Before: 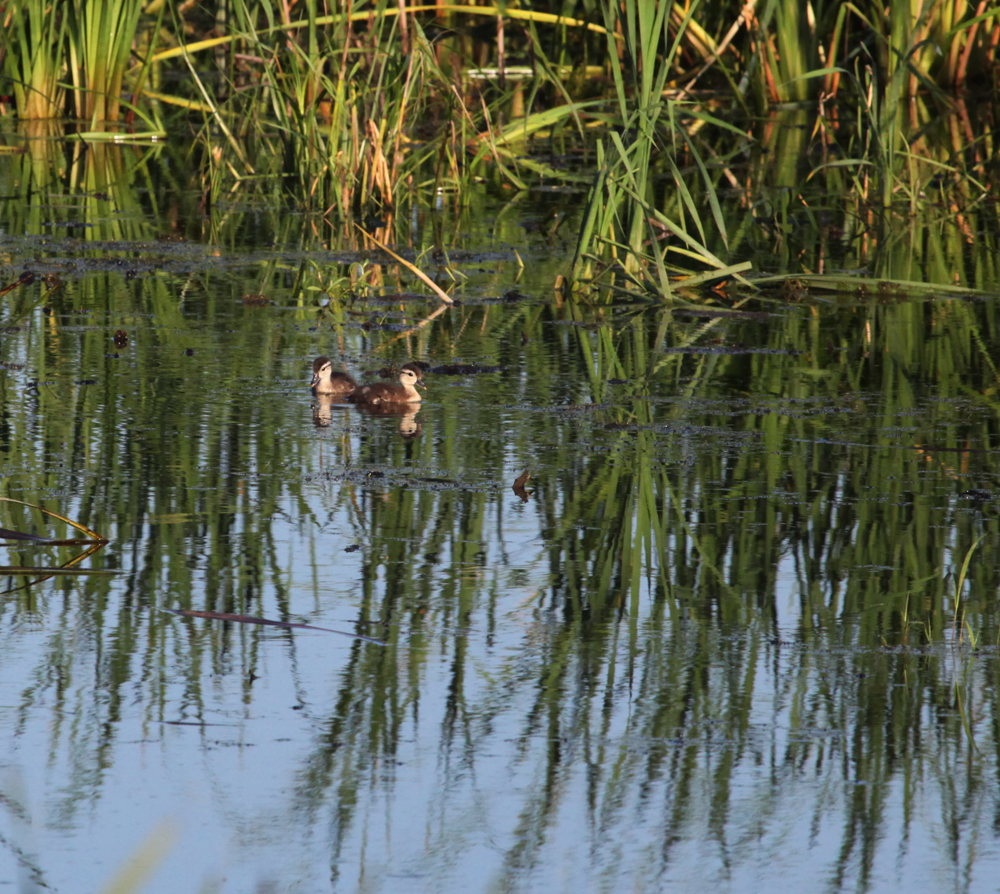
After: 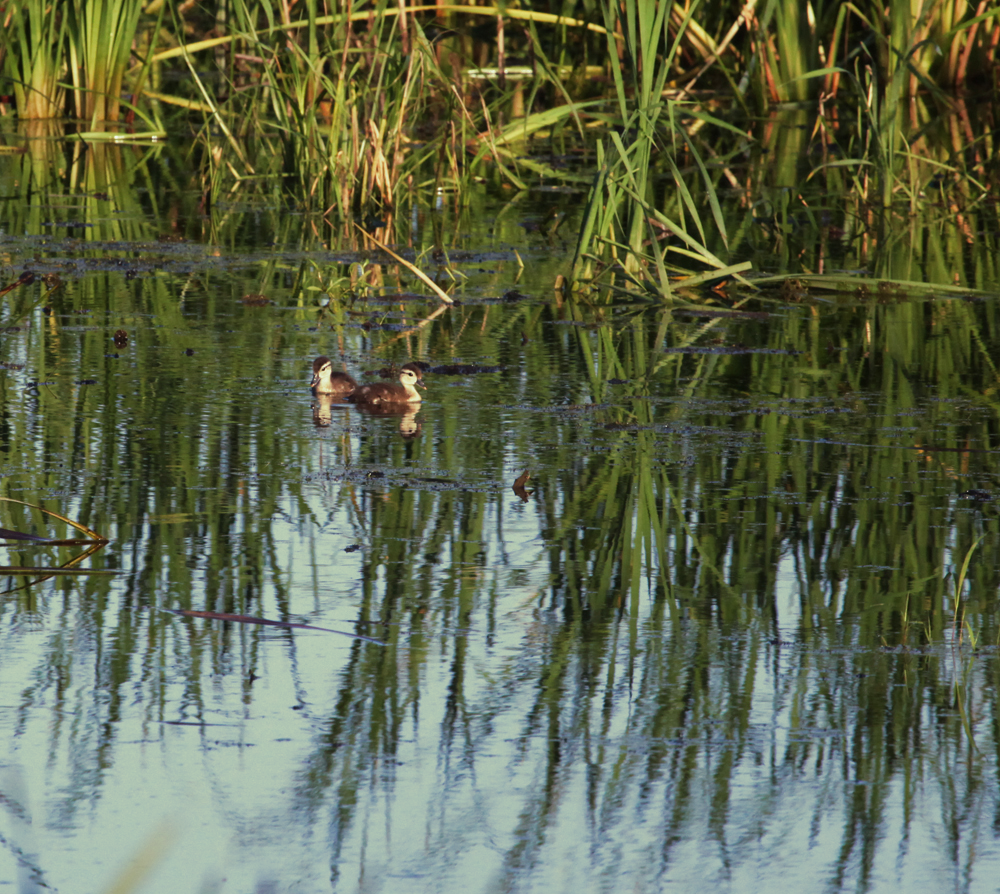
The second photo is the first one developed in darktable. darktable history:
split-toning: shadows › hue 290.82°, shadows › saturation 0.34, highlights › saturation 0.38, balance 0, compress 50%
velvia: on, module defaults
